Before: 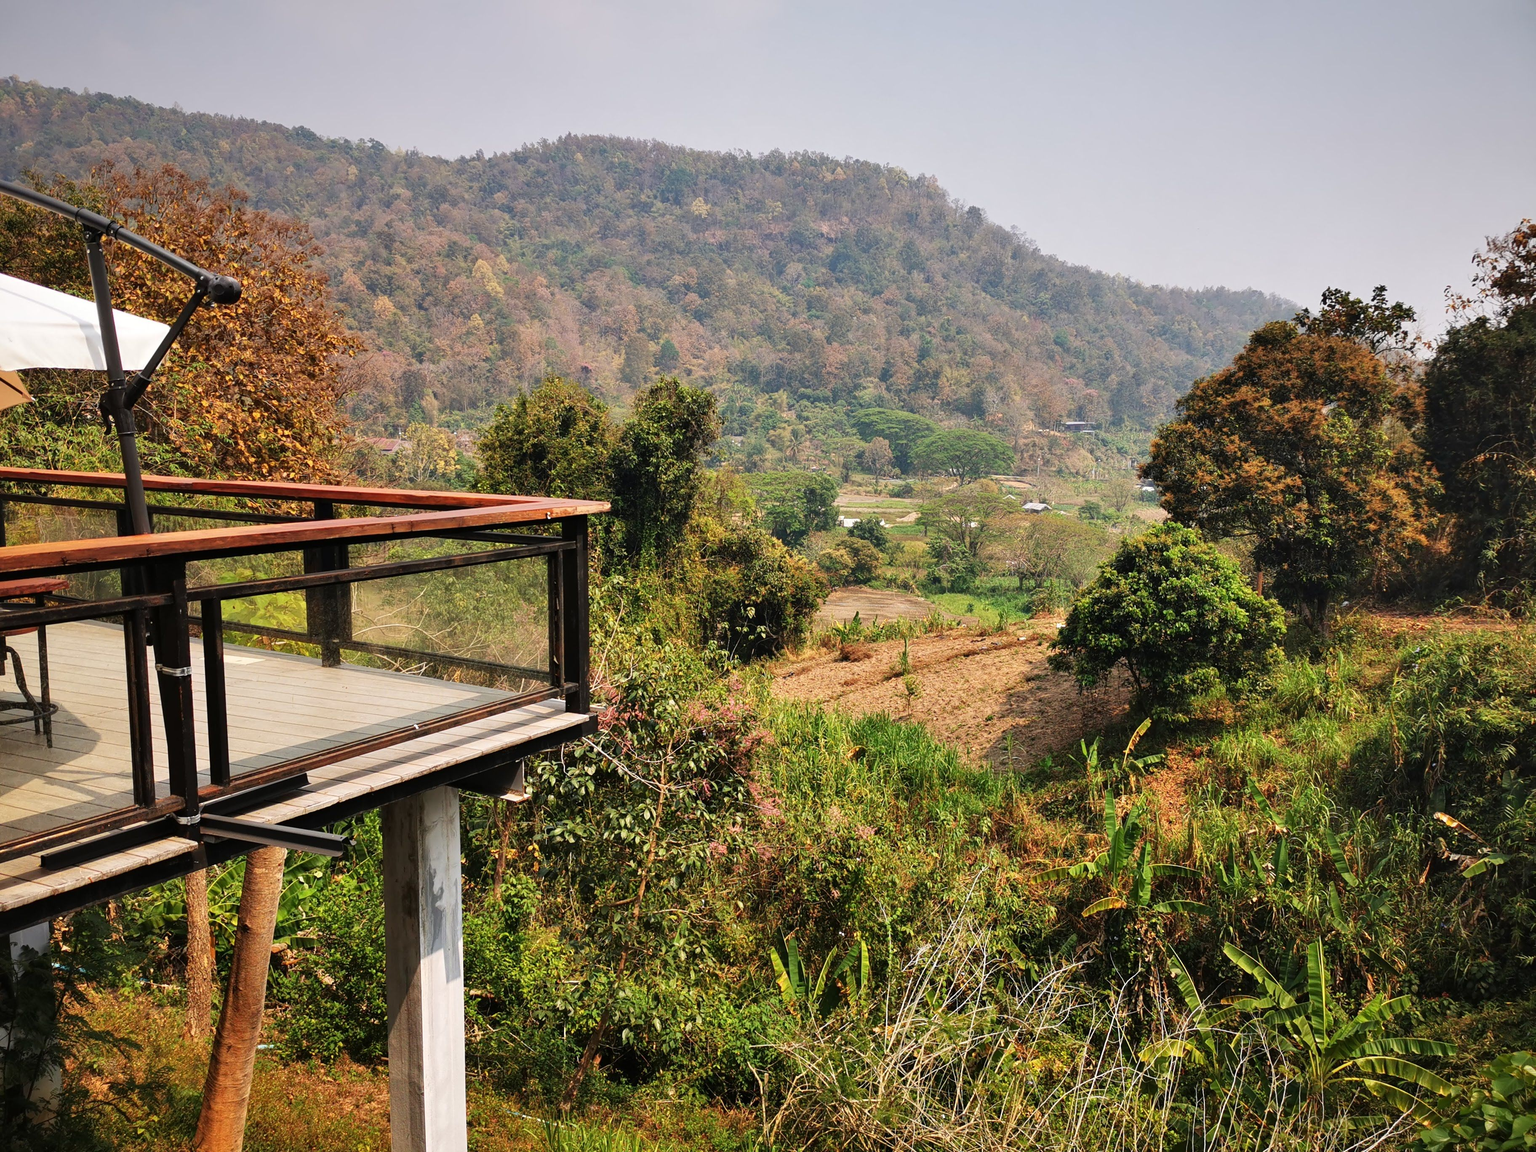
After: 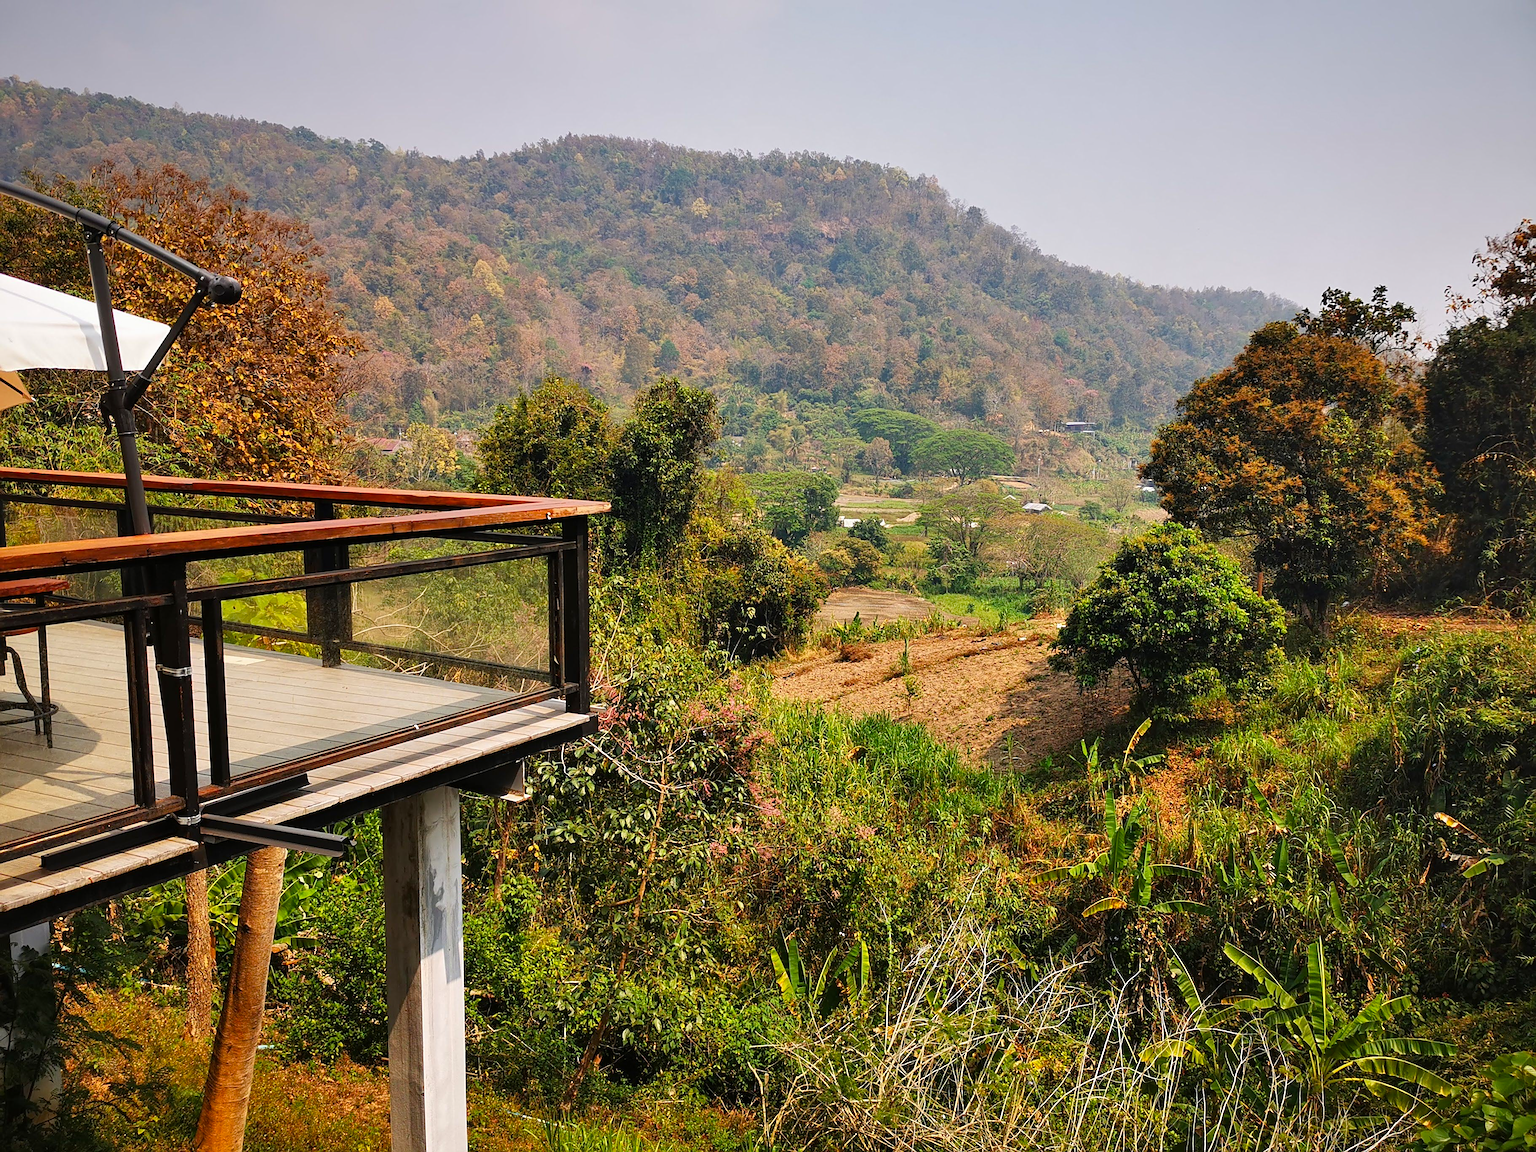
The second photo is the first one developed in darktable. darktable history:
sharpen: on, module defaults
color balance rgb: linear chroma grading › shadows -8%, linear chroma grading › global chroma 10%, perceptual saturation grading › global saturation 2%, perceptual saturation grading › highlights -2%, perceptual saturation grading › mid-tones 4%, perceptual saturation grading › shadows 8%, perceptual brilliance grading › global brilliance 2%, perceptual brilliance grading › highlights -4%, global vibrance 16%, saturation formula JzAzBz (2021)
